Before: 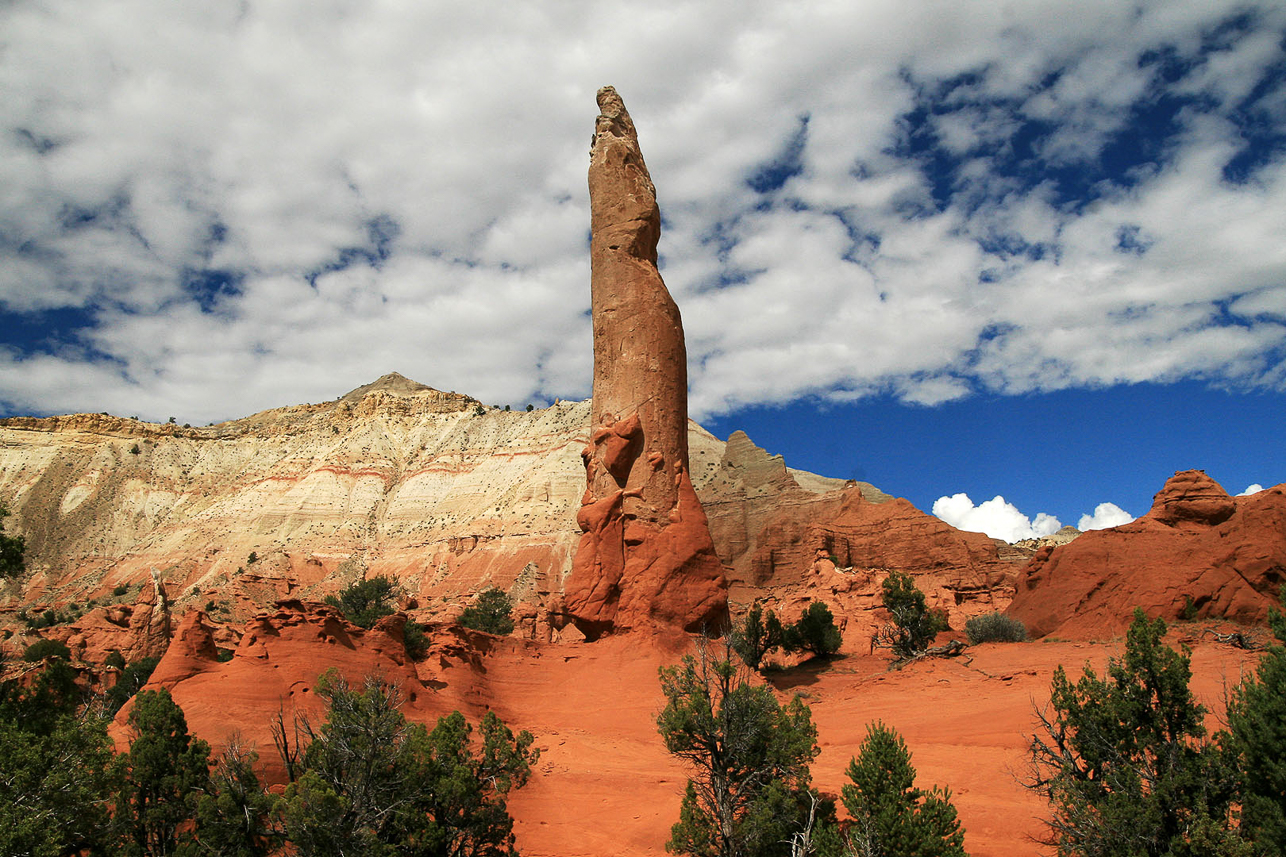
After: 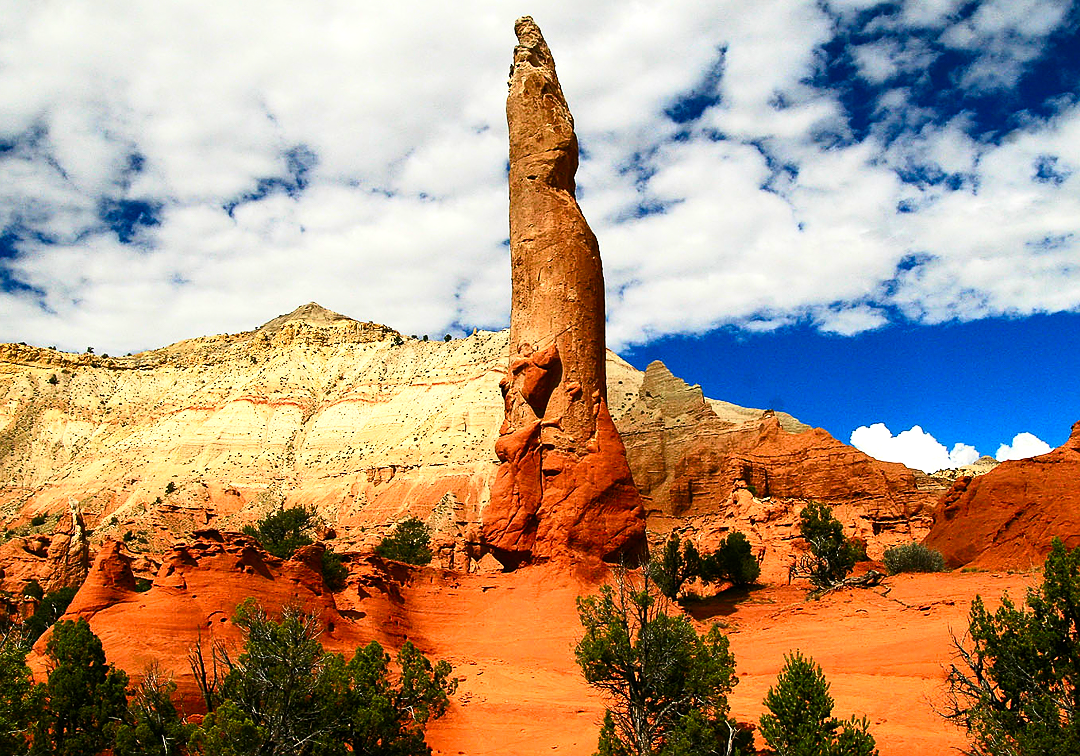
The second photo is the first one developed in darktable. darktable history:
color balance rgb: shadows lift › luminance -20%, power › hue 72.24°, highlights gain › luminance 15%, global offset › hue 171.6°, perceptual saturation grading › highlights -15%, perceptual saturation grading › shadows 25%, global vibrance 35%, contrast 10%
crop: left 6.446%, top 8.188%, right 9.538%, bottom 3.548%
contrast brightness saturation: contrast 0.23, brightness 0.1, saturation 0.29
sharpen: radius 0.969, amount 0.604
